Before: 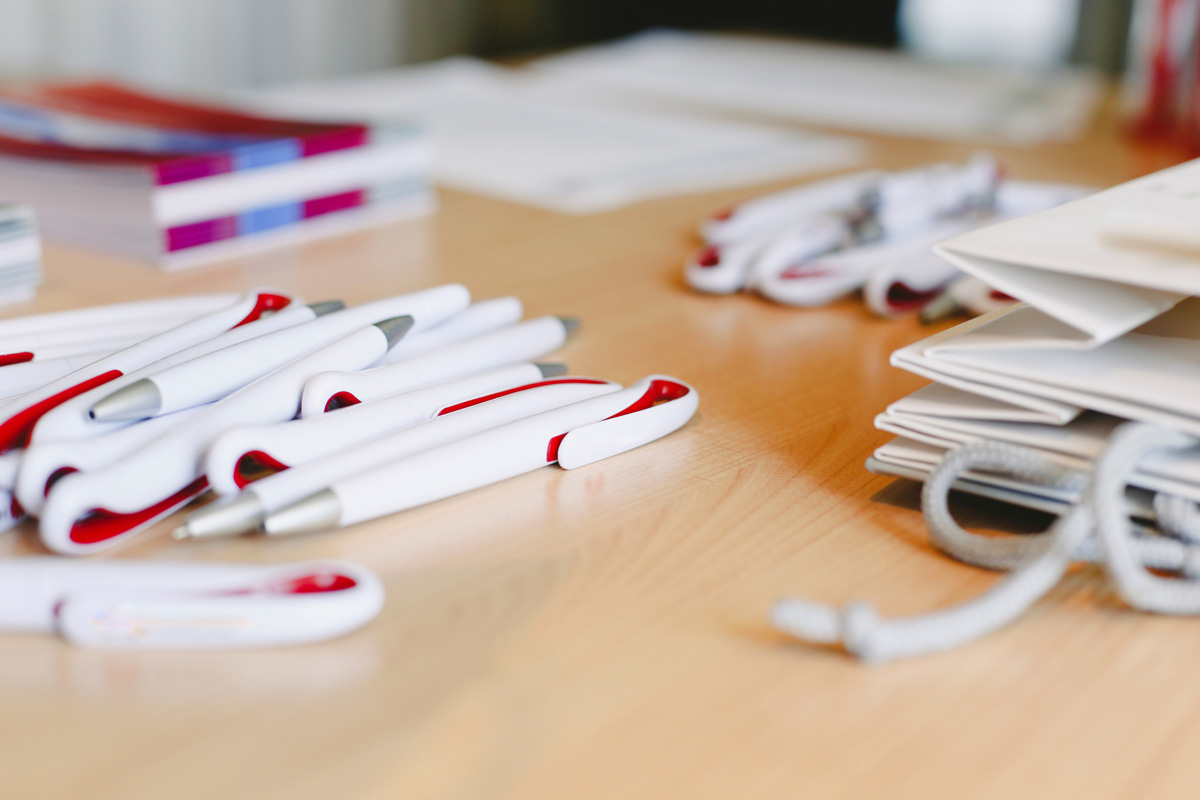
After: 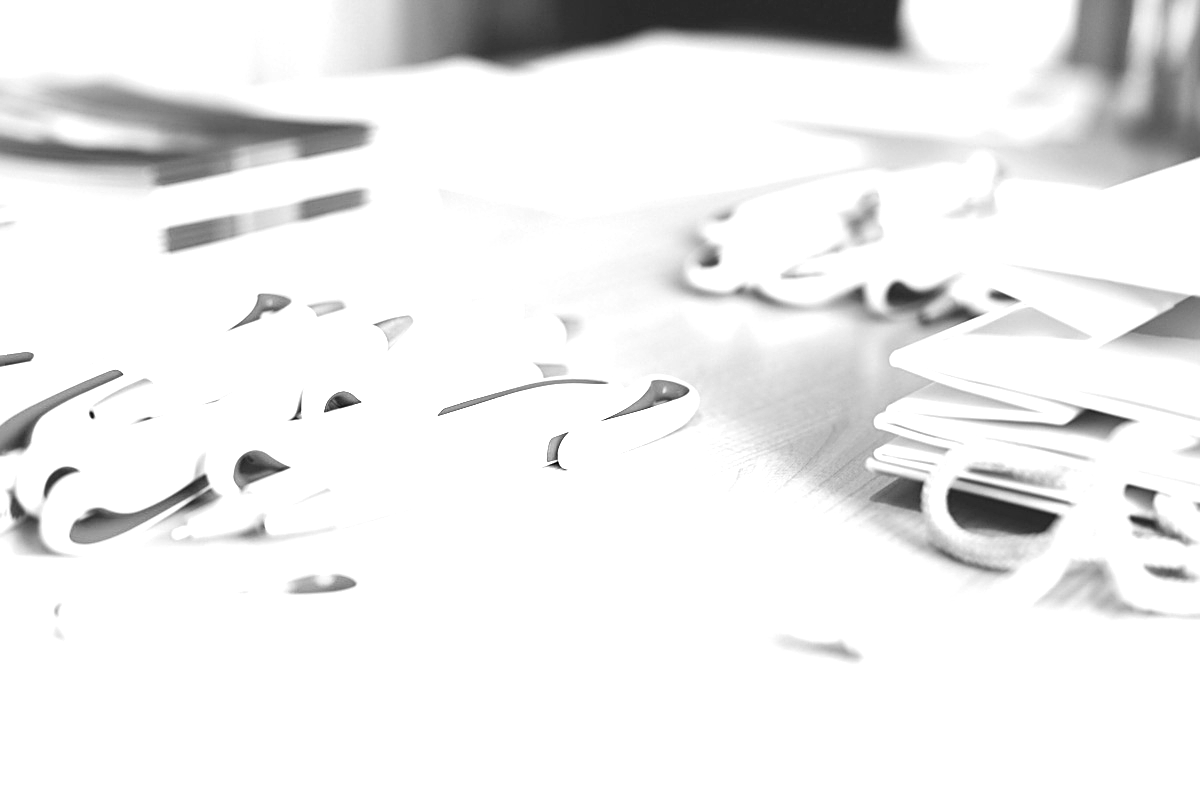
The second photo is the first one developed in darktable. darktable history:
sharpen: on, module defaults
exposure: black level correction 0, exposure 1.388 EV, compensate exposure bias true, compensate highlight preservation false
monochrome: on, module defaults
